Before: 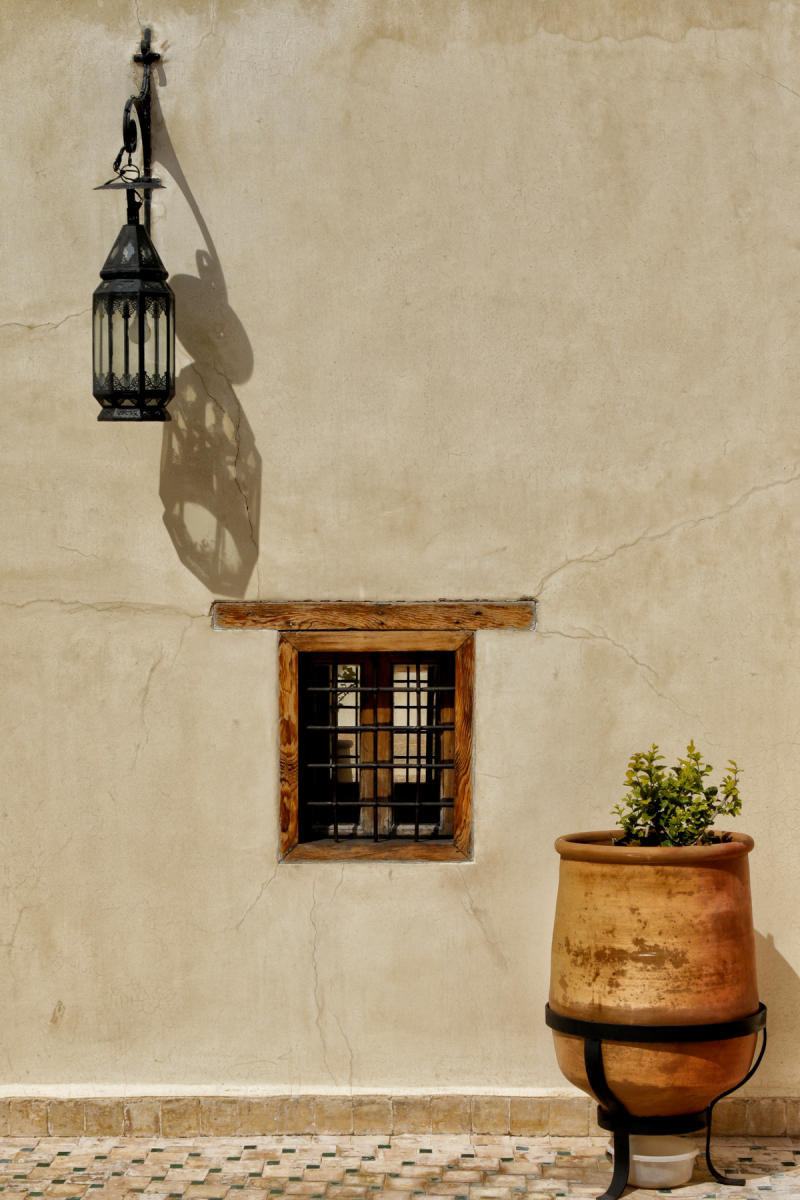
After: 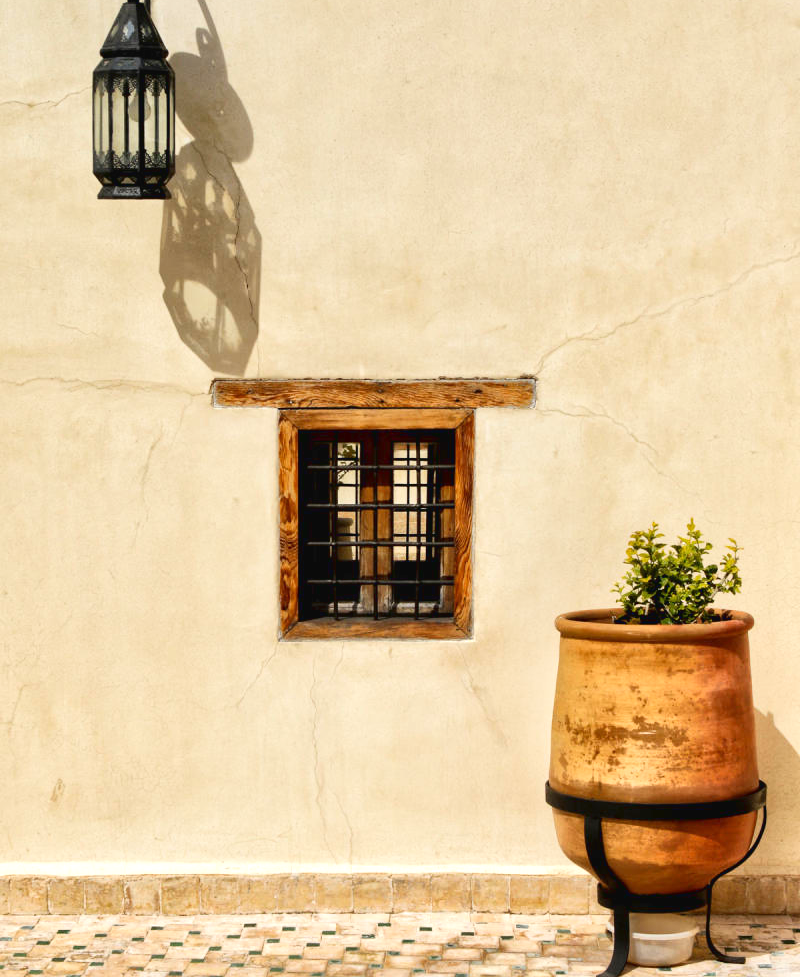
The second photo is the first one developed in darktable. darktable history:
exposure: exposure 0.559 EV, compensate highlight preservation false
tone curve: curves: ch0 [(0, 0.028) (0.138, 0.156) (0.468, 0.516) (0.754, 0.823) (1, 1)], color space Lab, linked channels, preserve colors none
crop and rotate: top 18.507%
